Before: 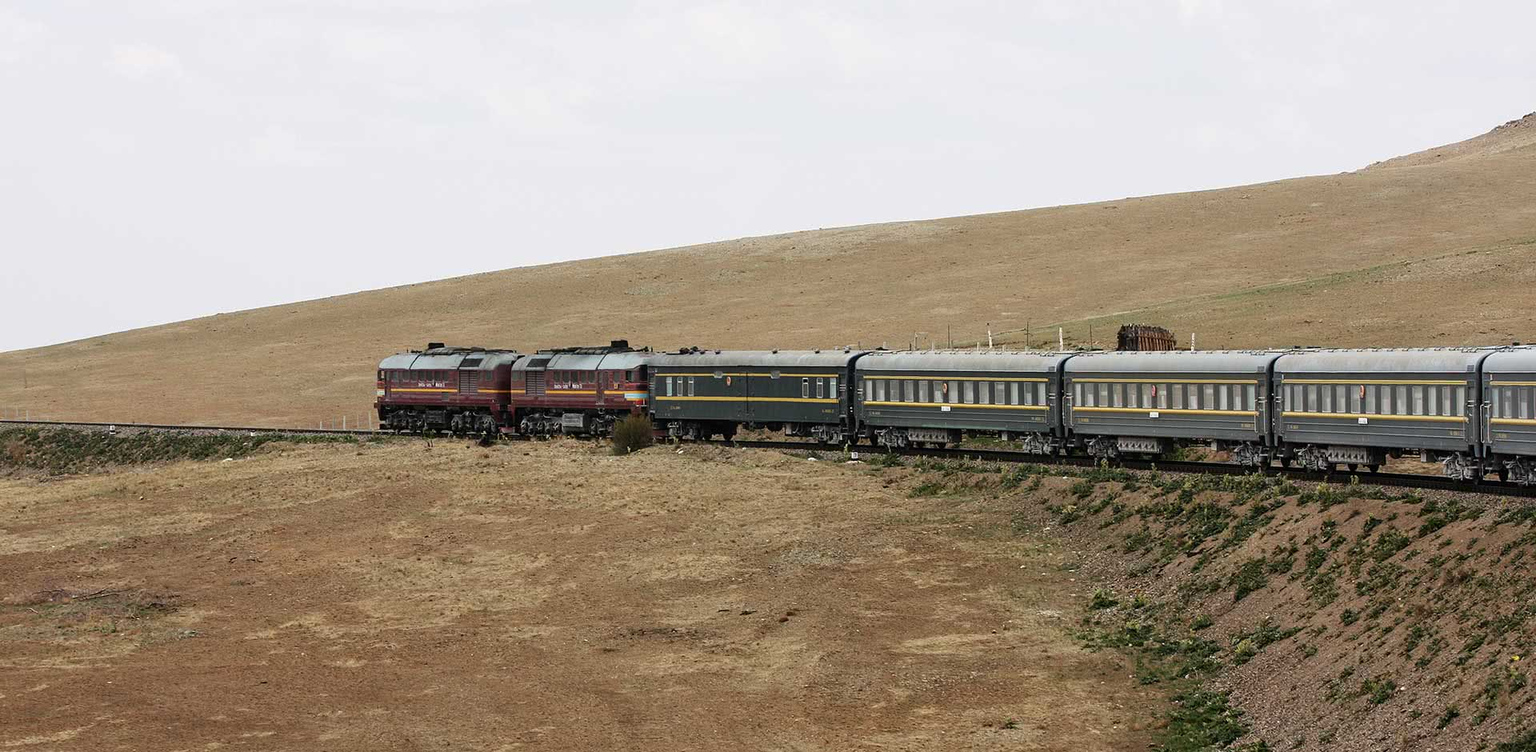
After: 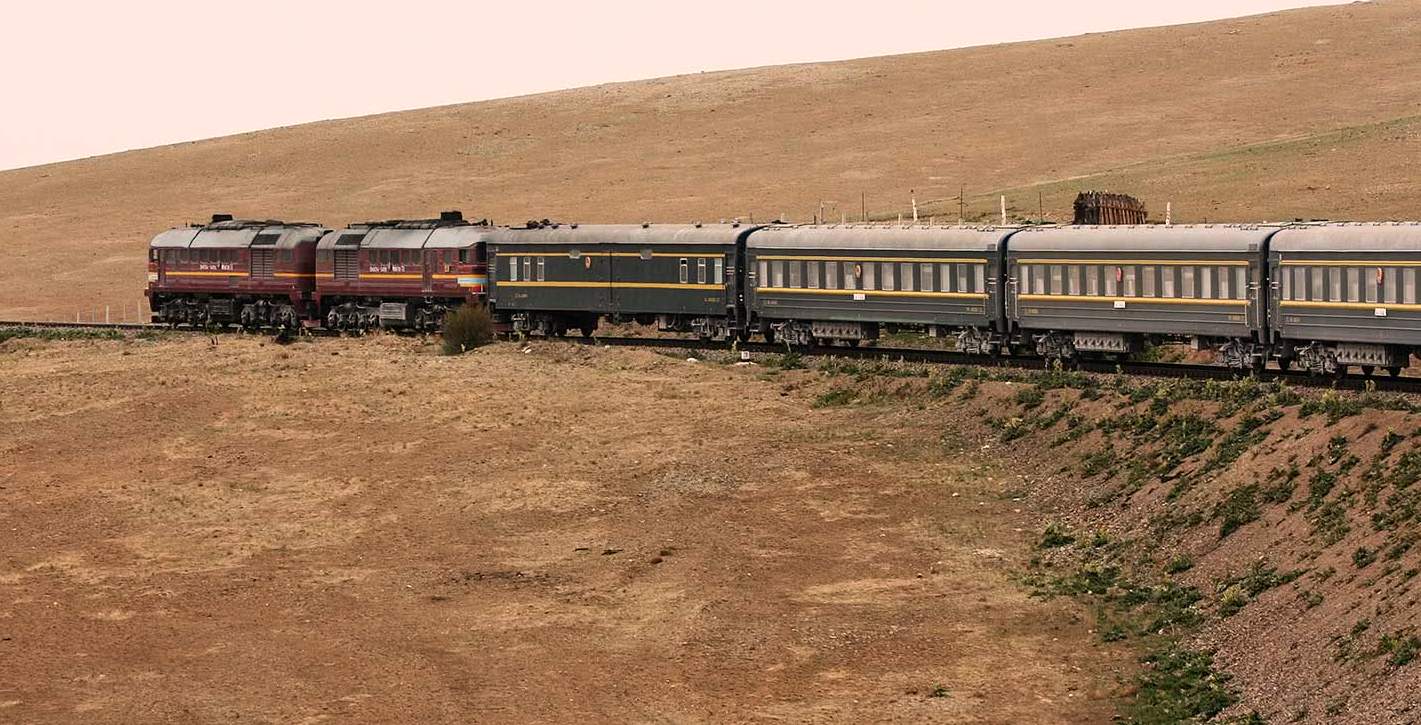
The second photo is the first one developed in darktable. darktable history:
white balance: red 1.127, blue 0.943
crop: left 16.871%, top 22.857%, right 9.116%
